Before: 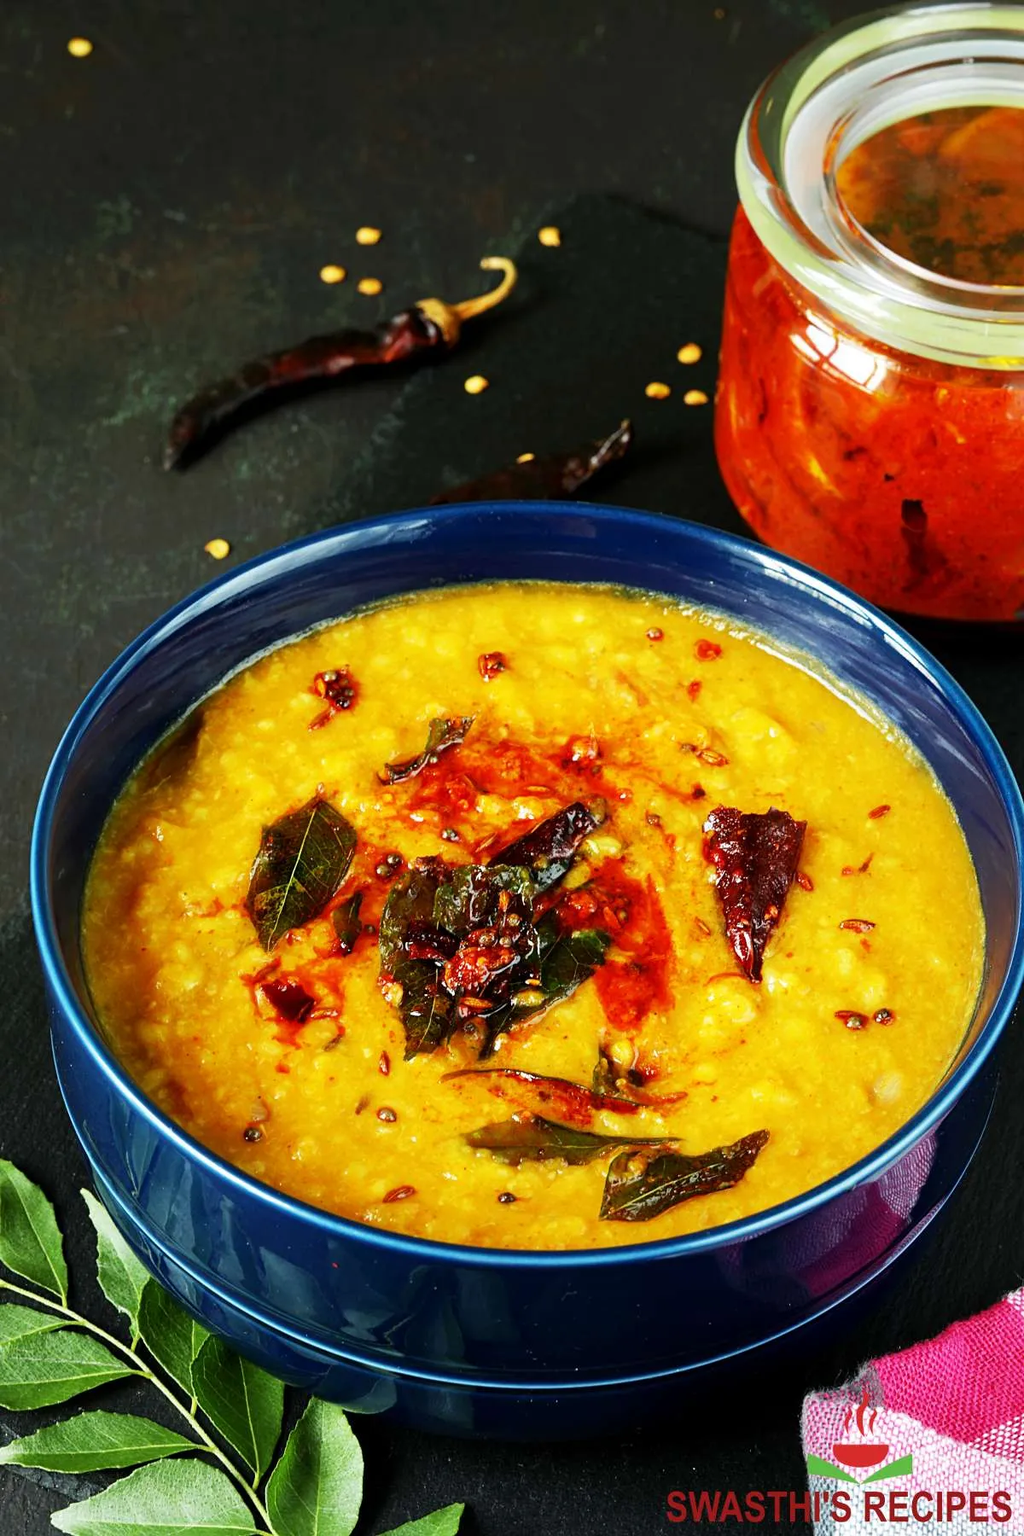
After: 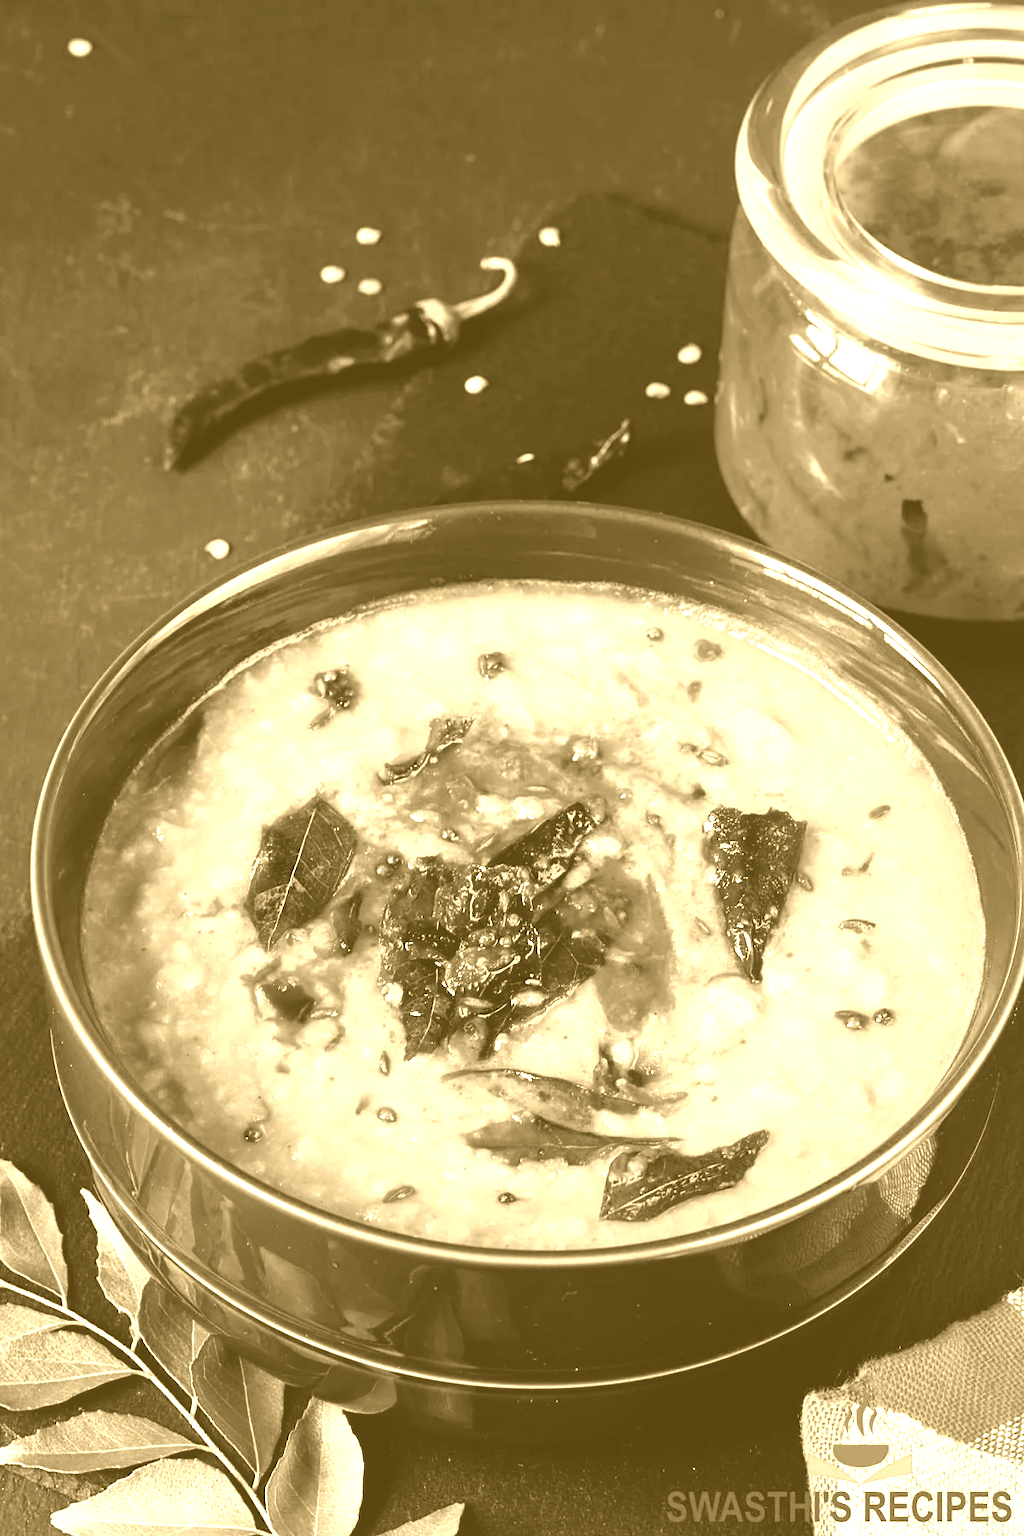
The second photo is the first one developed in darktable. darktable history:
colorize: hue 36°, source mix 100%
white balance: red 0.766, blue 1.537
